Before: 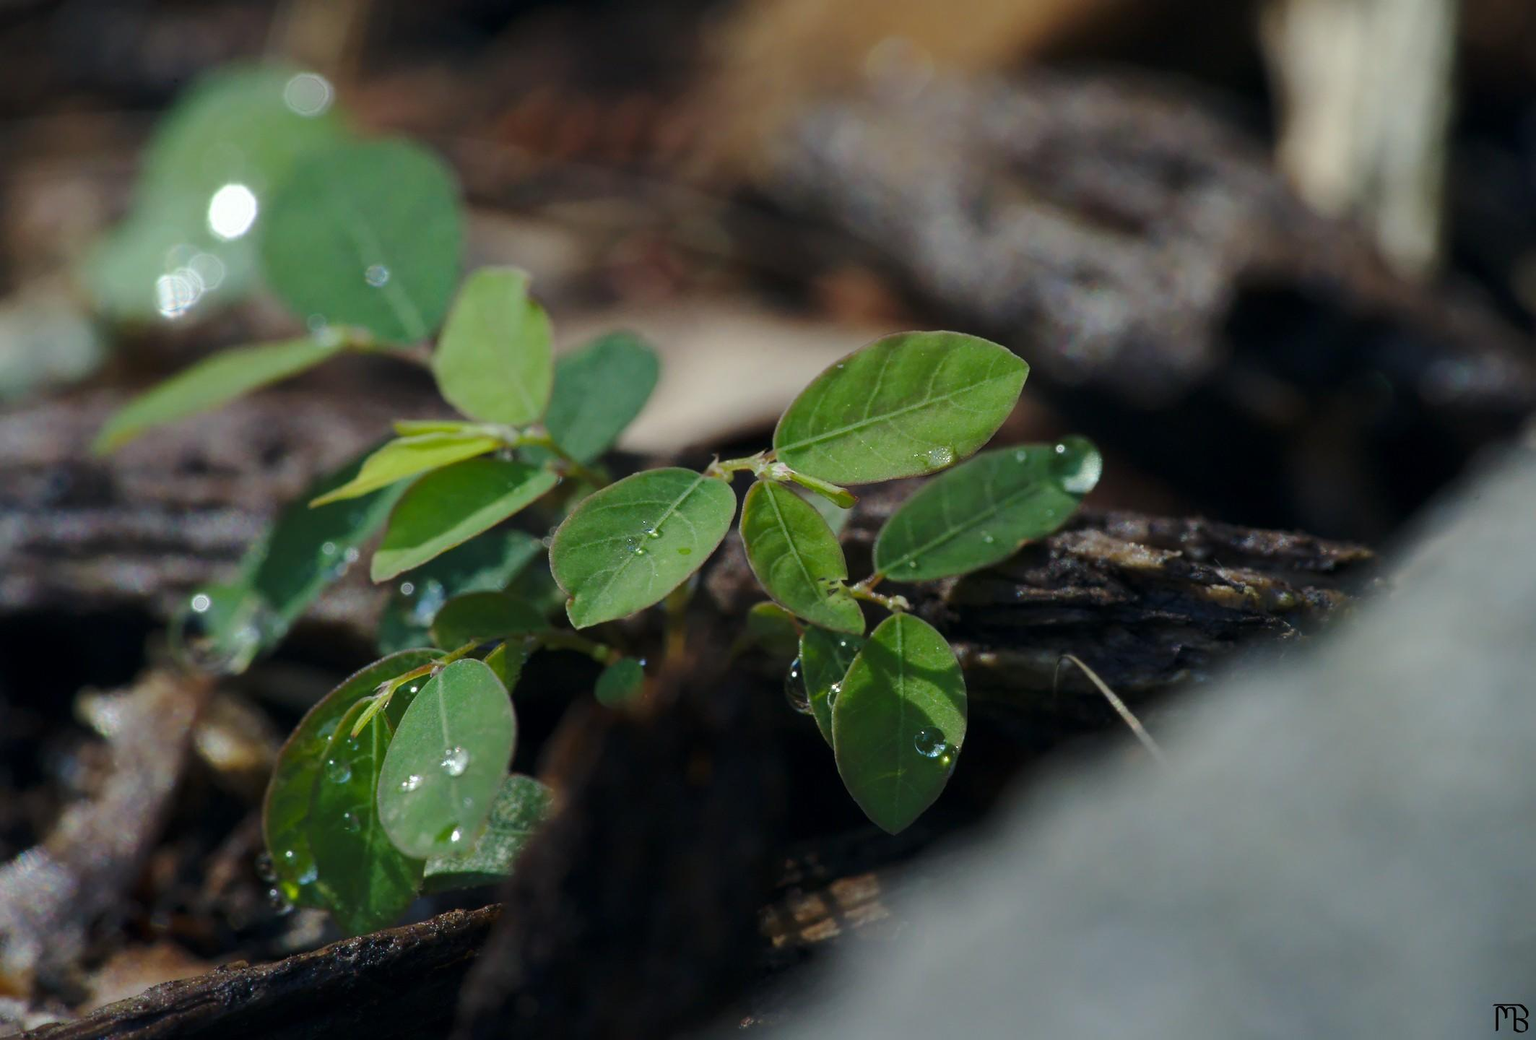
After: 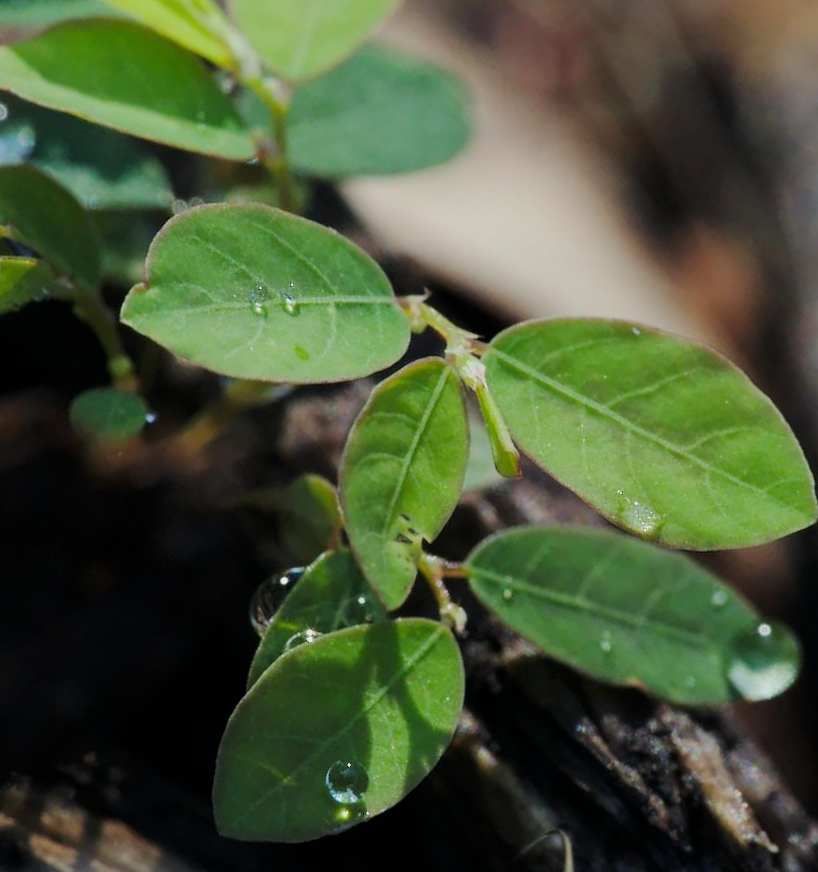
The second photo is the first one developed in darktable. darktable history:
filmic rgb: black relative exposure -7.65 EV, white relative exposure 4.56 EV, threshold 3.03 EV, hardness 3.61, enable highlight reconstruction true
crop and rotate: angle -46.14°, top 16.712%, right 0.84%, bottom 11.704%
exposure: black level correction 0, exposure 0.702 EV, compensate exposure bias true, compensate highlight preservation false
